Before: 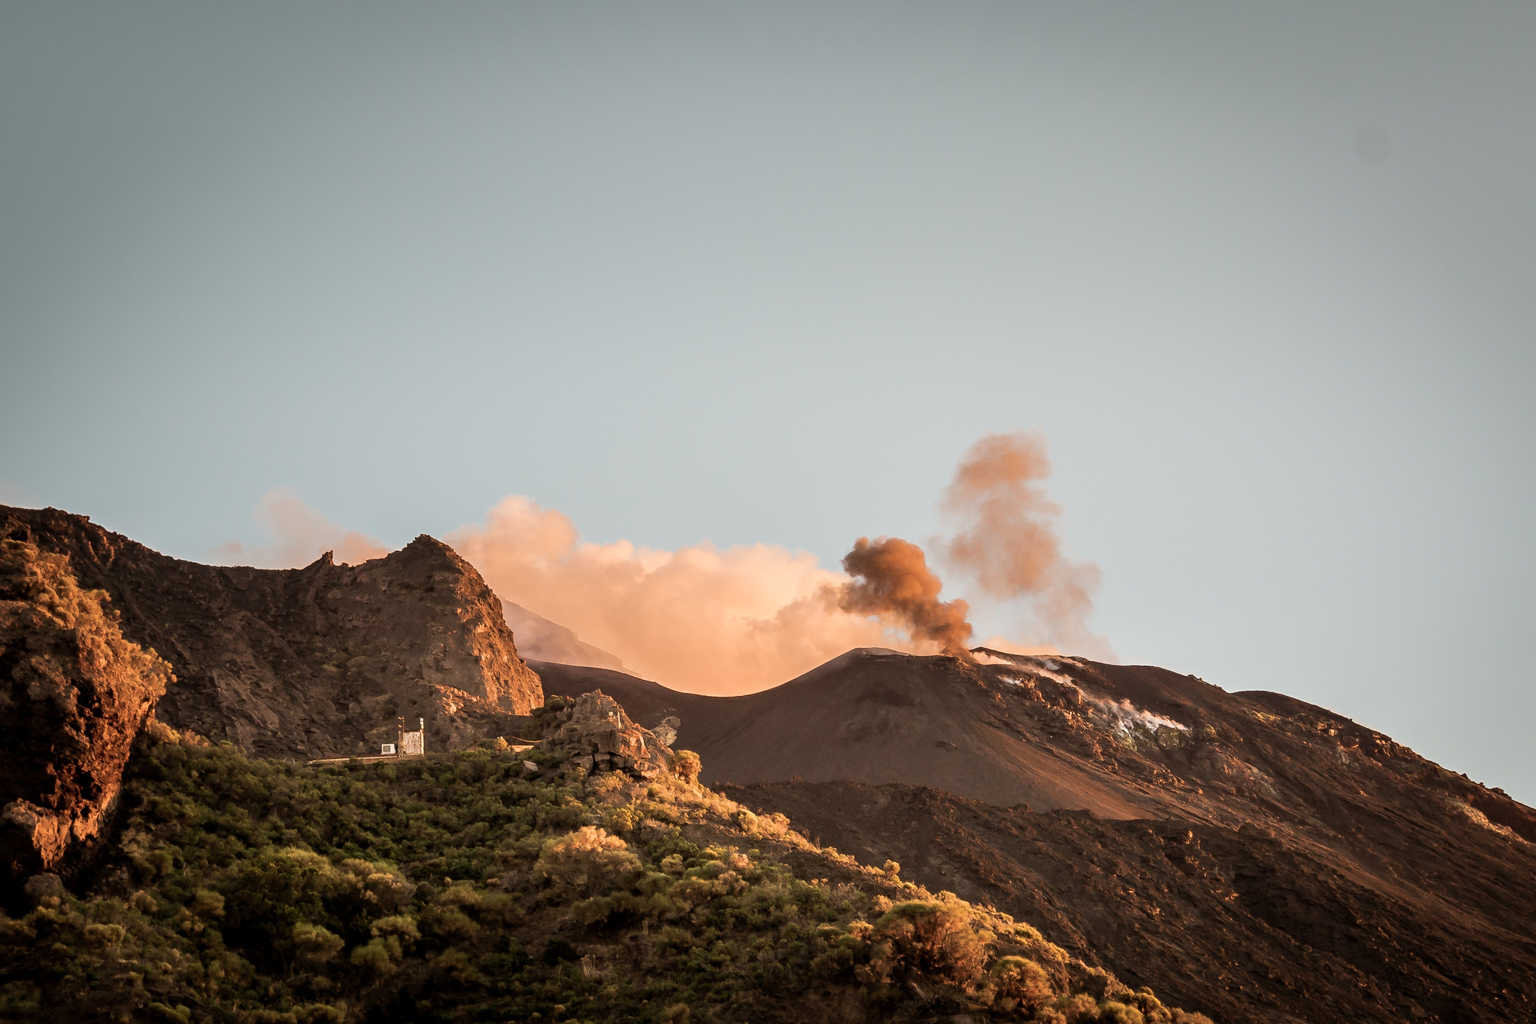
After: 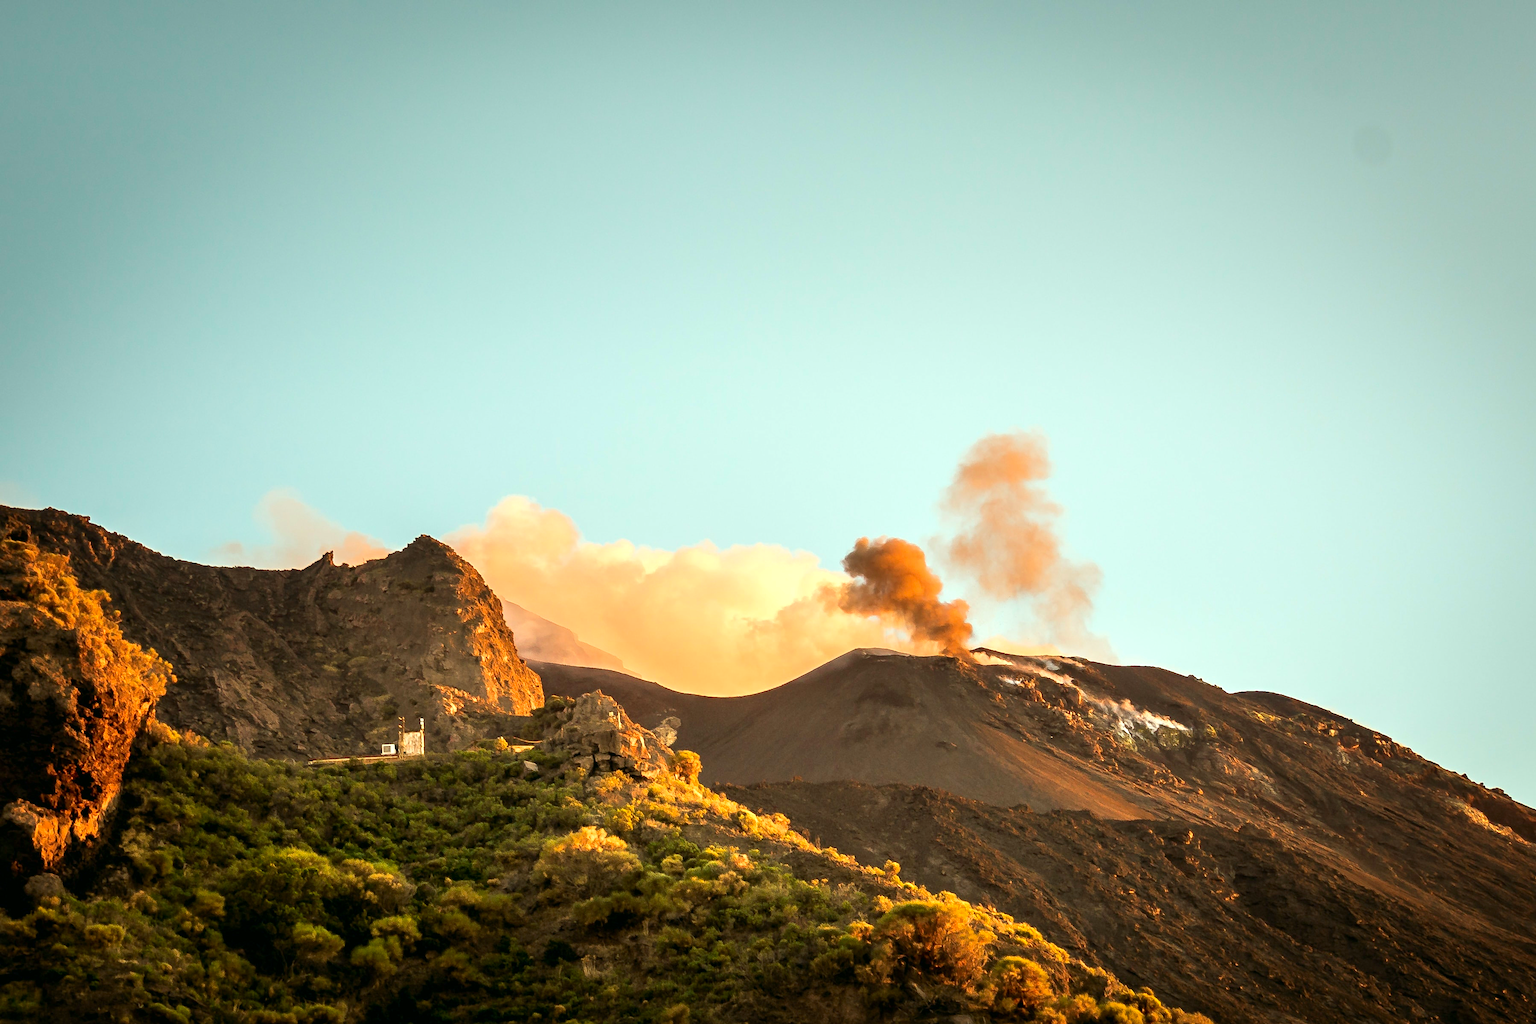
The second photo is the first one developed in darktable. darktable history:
color correction: highlights a* -7.6, highlights b* 1.1, shadows a* -2.87, saturation 1.44
exposure: exposure 0.564 EV, compensate highlight preservation false
color calibration: illuminant same as pipeline (D50), adaptation none (bypass), x 0.333, y 0.334, temperature 5006.87 K
